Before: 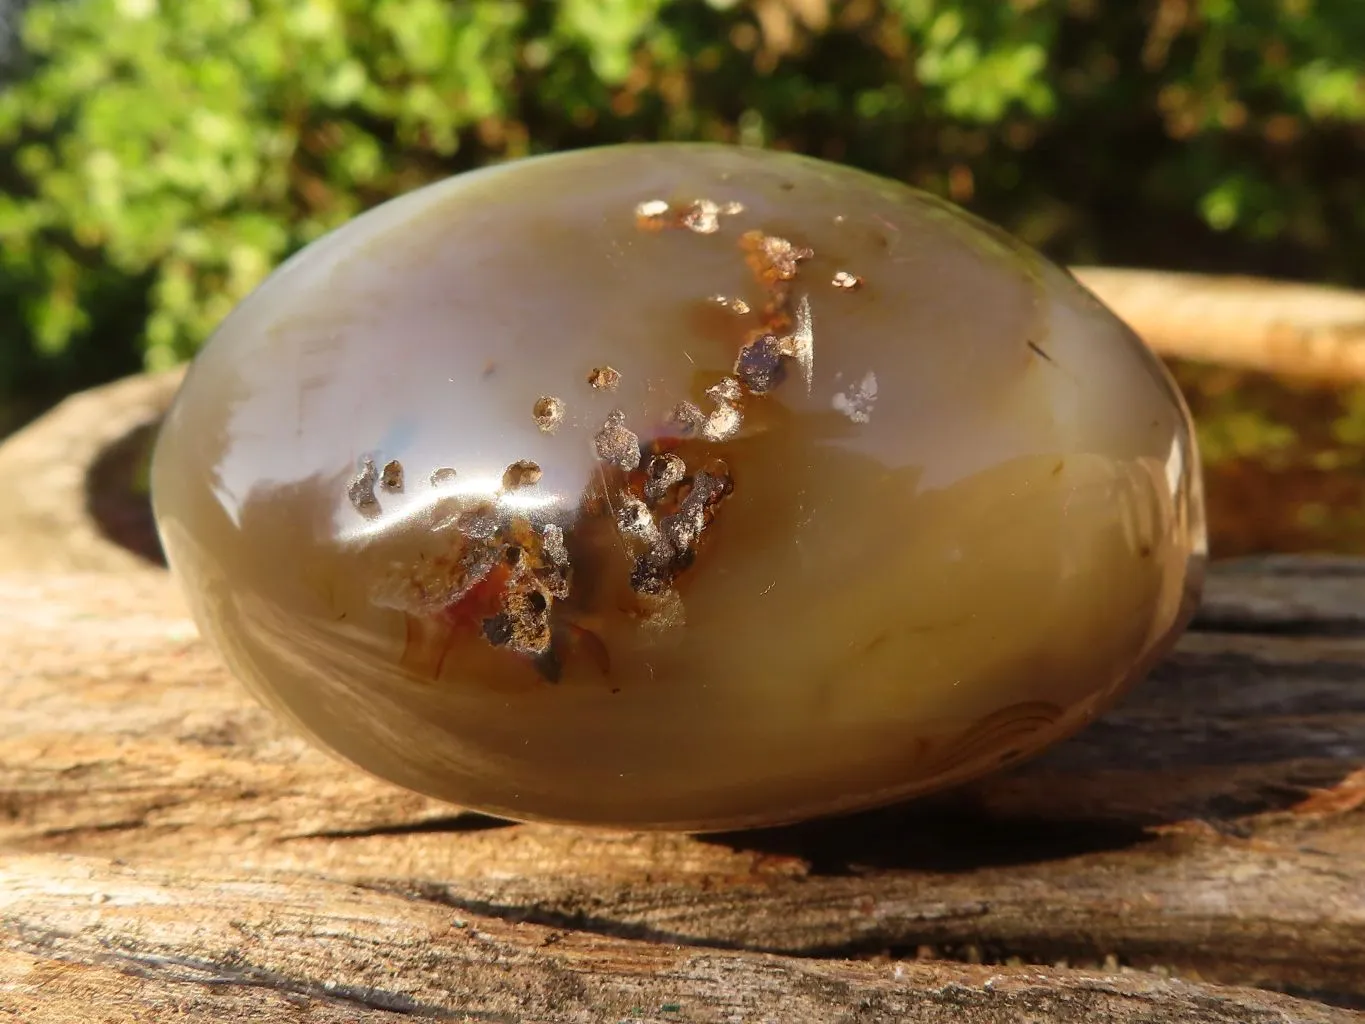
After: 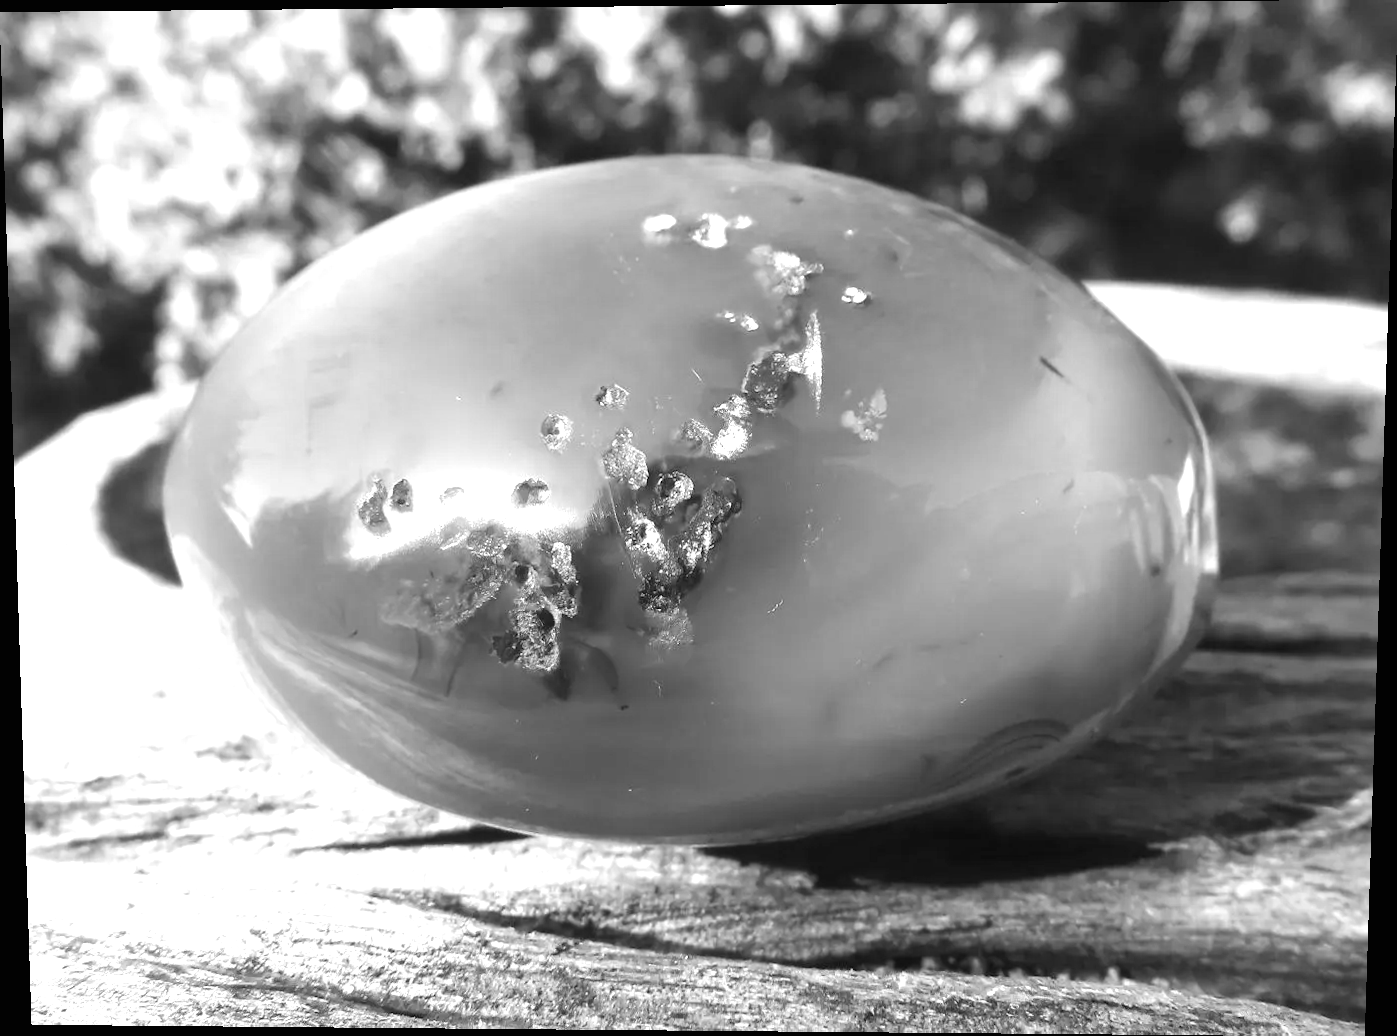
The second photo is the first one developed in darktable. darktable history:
color correction: saturation 0.3
rotate and perspective: lens shift (vertical) 0.048, lens shift (horizontal) -0.024, automatic cropping off
exposure: black level correction 0, exposure 1 EV, compensate exposure bias true, compensate highlight preservation false
color zones: curves: ch0 [(0.018, 0.548) (0.197, 0.654) (0.425, 0.447) (0.605, 0.658) (0.732, 0.579)]; ch1 [(0.105, 0.531) (0.224, 0.531) (0.386, 0.39) (0.618, 0.456) (0.732, 0.456) (0.956, 0.421)]; ch2 [(0.039, 0.583) (0.215, 0.465) (0.399, 0.544) (0.465, 0.548) (0.614, 0.447) (0.724, 0.43) (0.882, 0.623) (0.956, 0.632)]
monochrome: a 32, b 64, size 2.3
